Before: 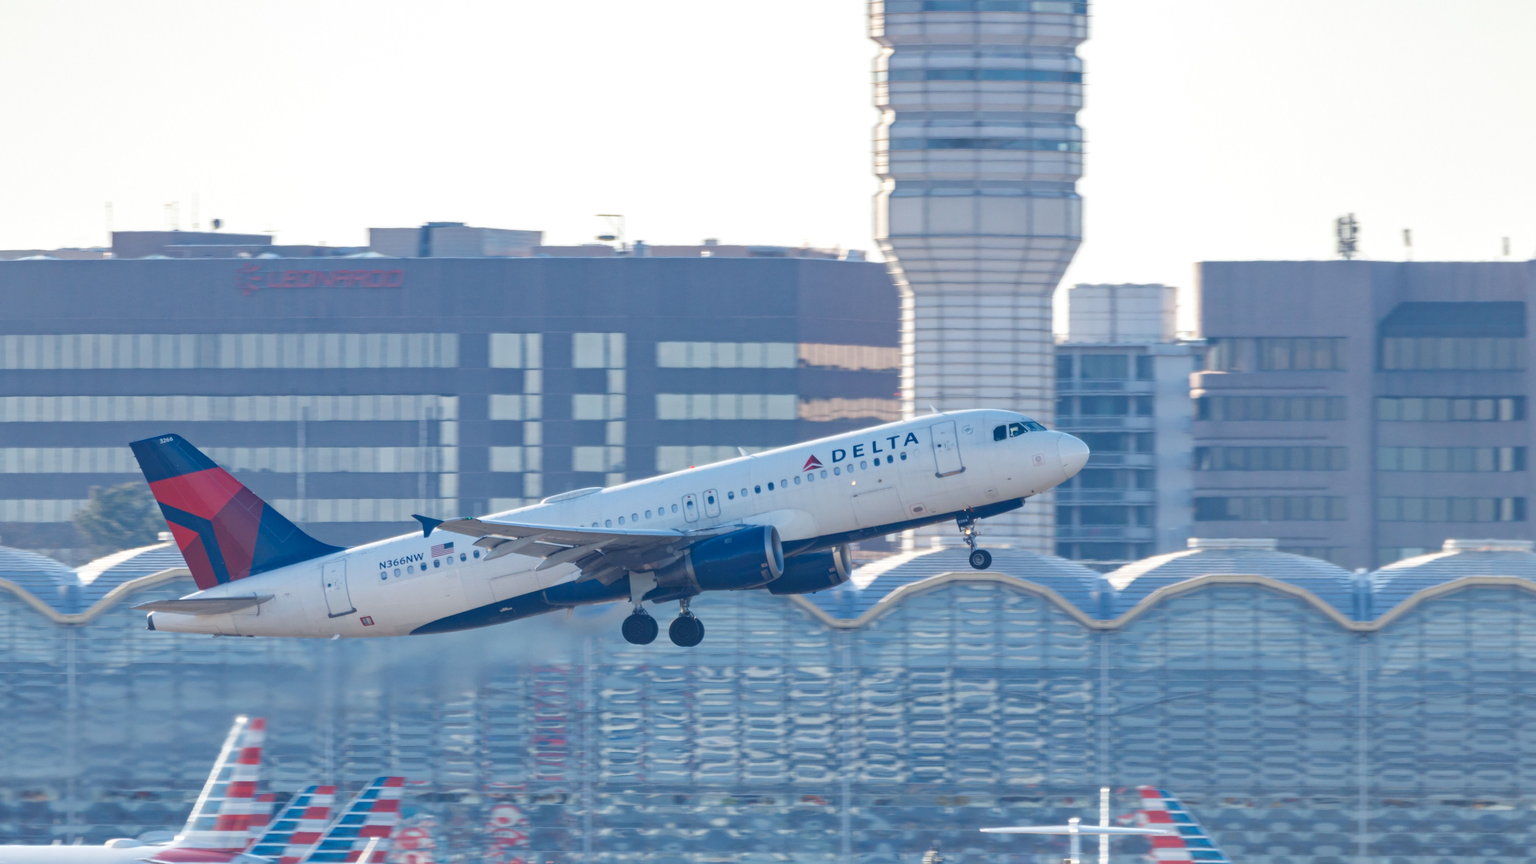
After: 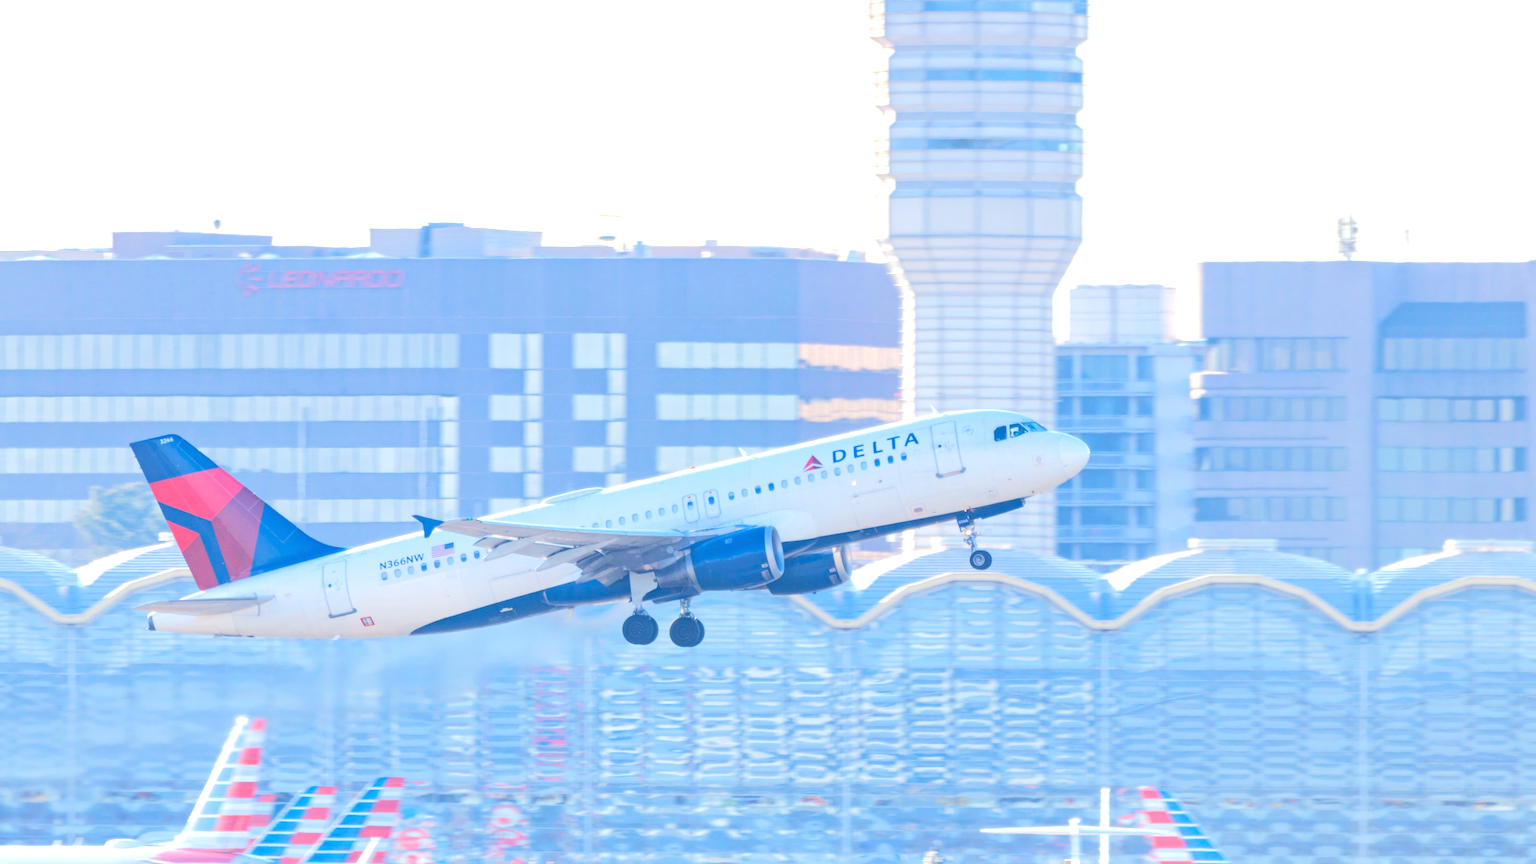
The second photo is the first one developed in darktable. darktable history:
tone equalizer: -8 EV 1.98 EV, -7 EV 1.98 EV, -6 EV 2 EV, -5 EV 1.98 EV, -4 EV 1.99 EV, -3 EV 1.49 EV, -2 EV 0.979 EV, -1 EV 0.49 EV, edges refinement/feathering 500, mask exposure compensation -1.57 EV, preserve details no
